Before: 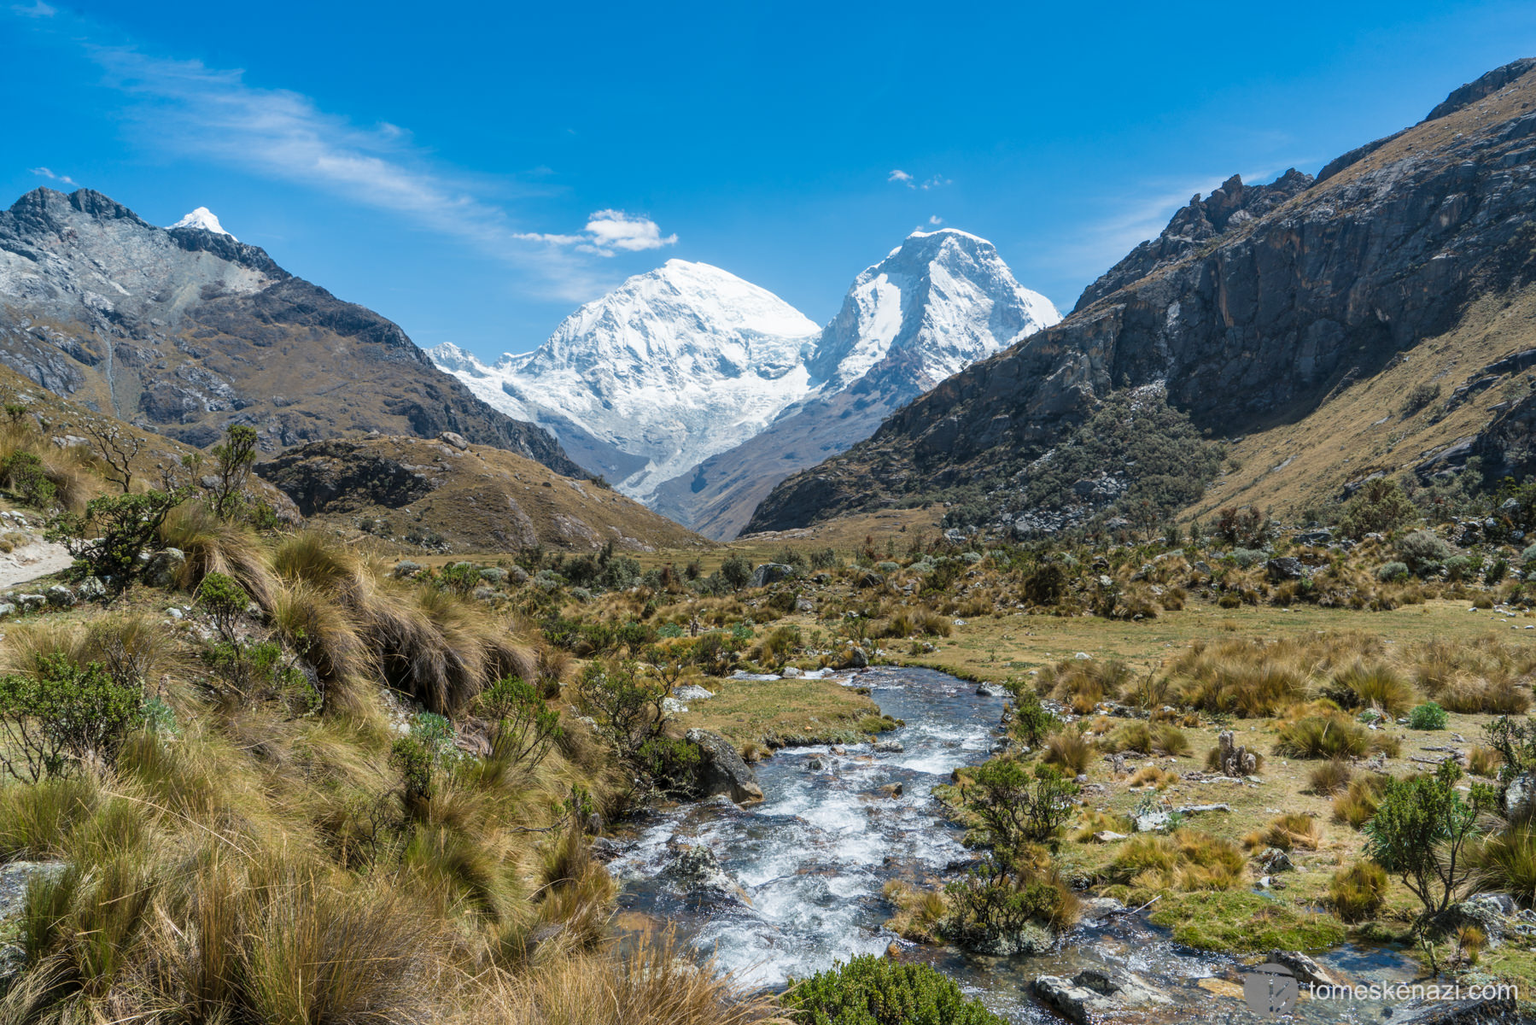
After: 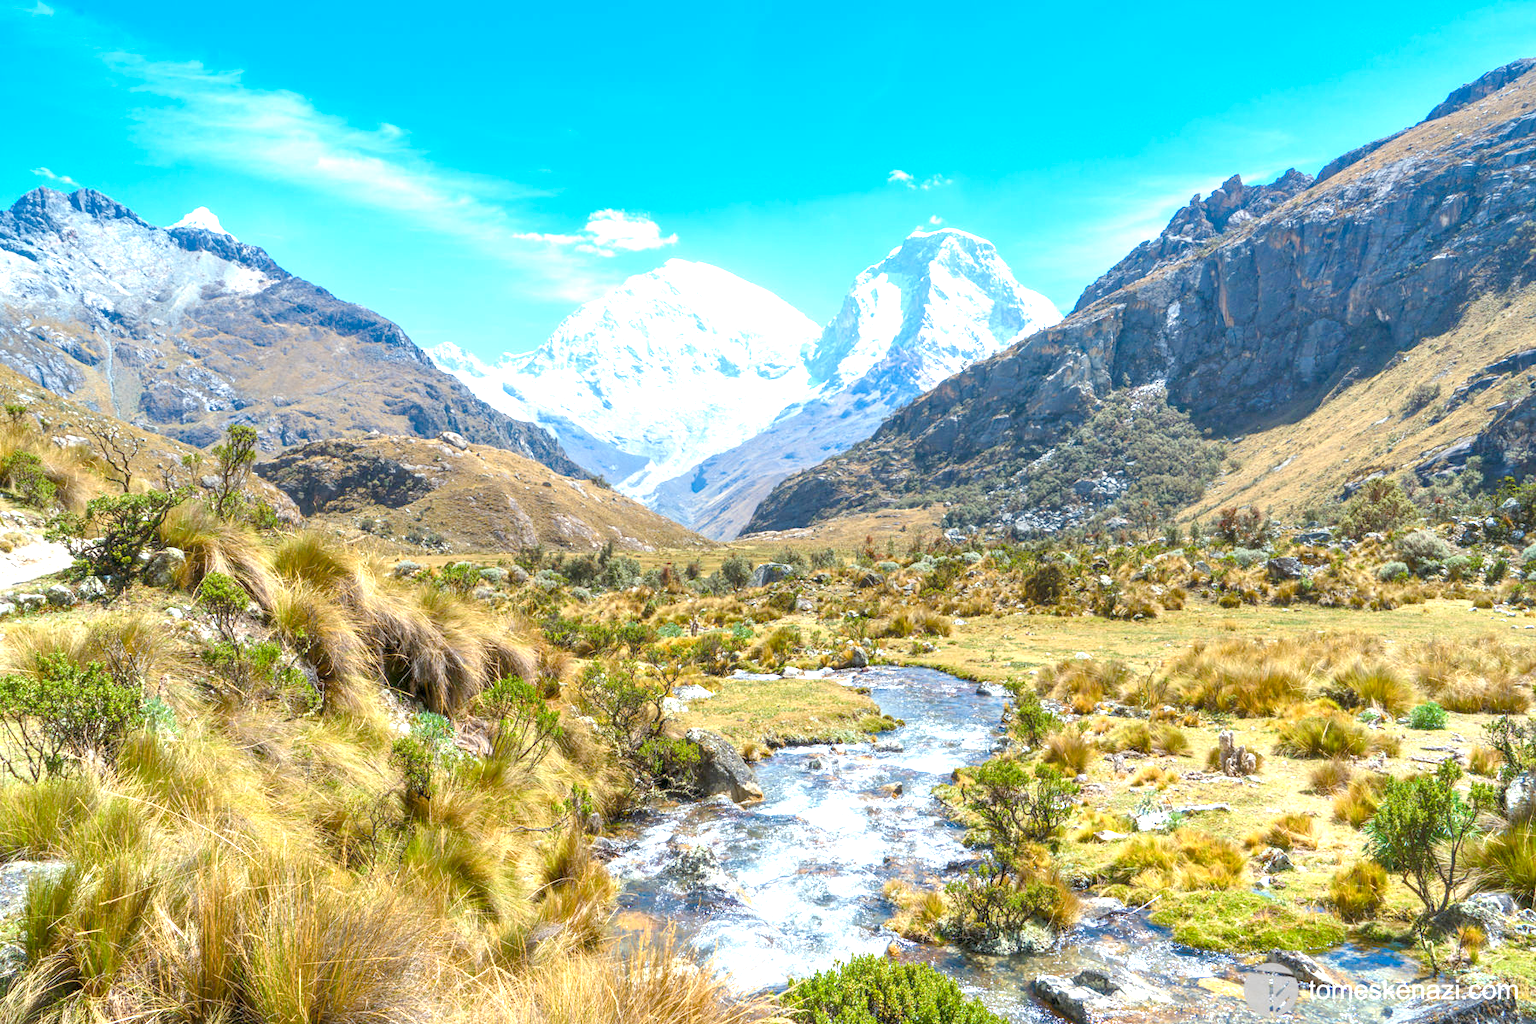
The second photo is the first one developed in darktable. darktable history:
exposure: exposure 1.997 EV, compensate highlight preservation false
color balance rgb: power › chroma 0.301%, power › hue 22.39°, perceptual saturation grading › global saturation 20%, perceptual saturation grading › highlights -14.295%, perceptual saturation grading › shadows 49.514%, contrast -20.584%
